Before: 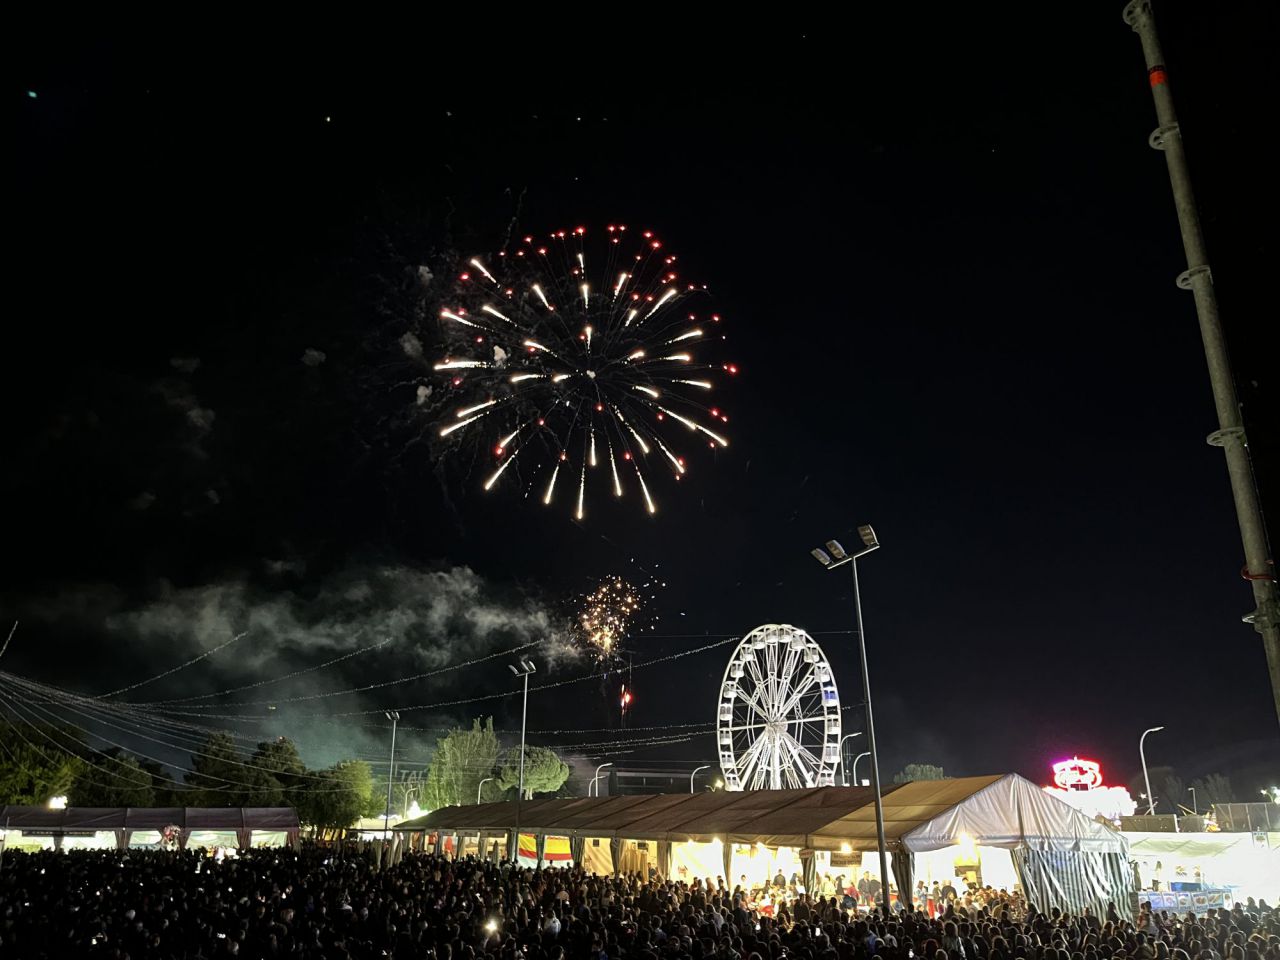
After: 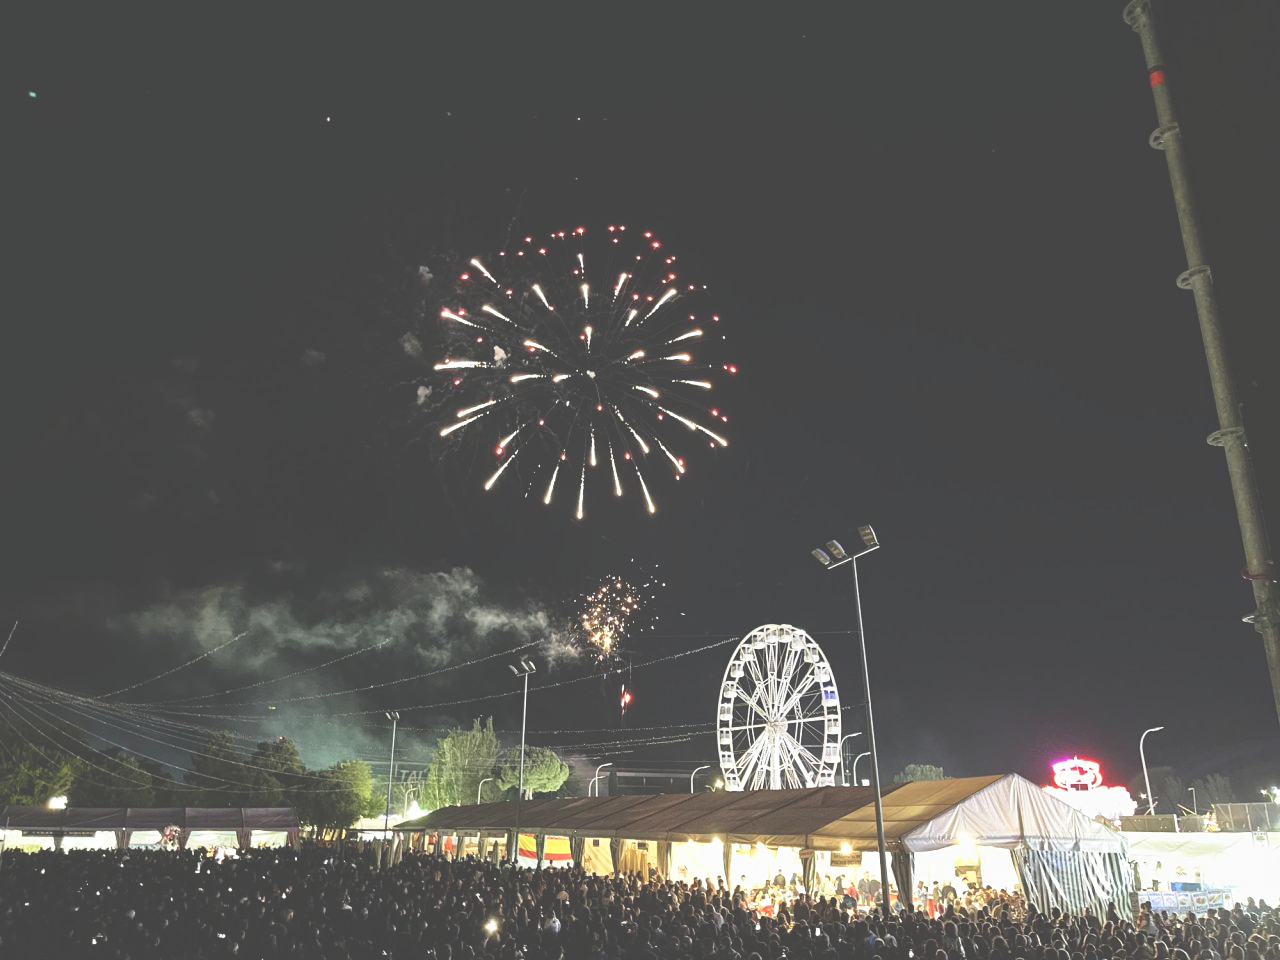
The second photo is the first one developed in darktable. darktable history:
exposure: black level correction -0.041, exposure 0.064 EV, compensate highlight preservation false
base curve: curves: ch0 [(0, 0) (0.579, 0.807) (1, 1)], preserve colors none
